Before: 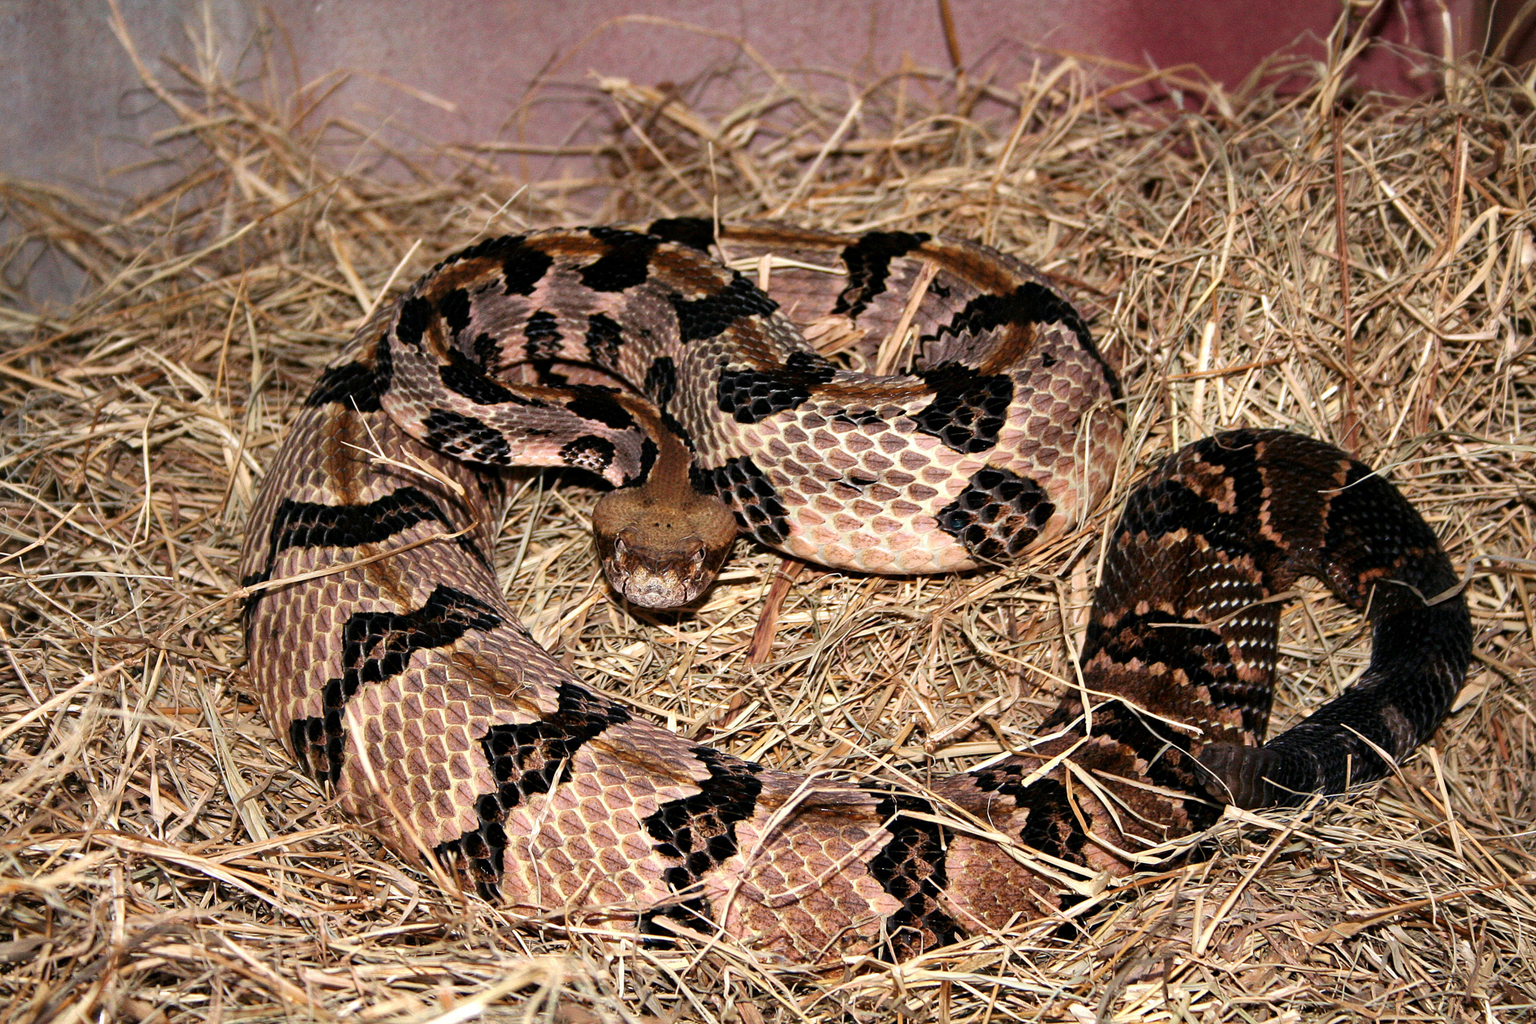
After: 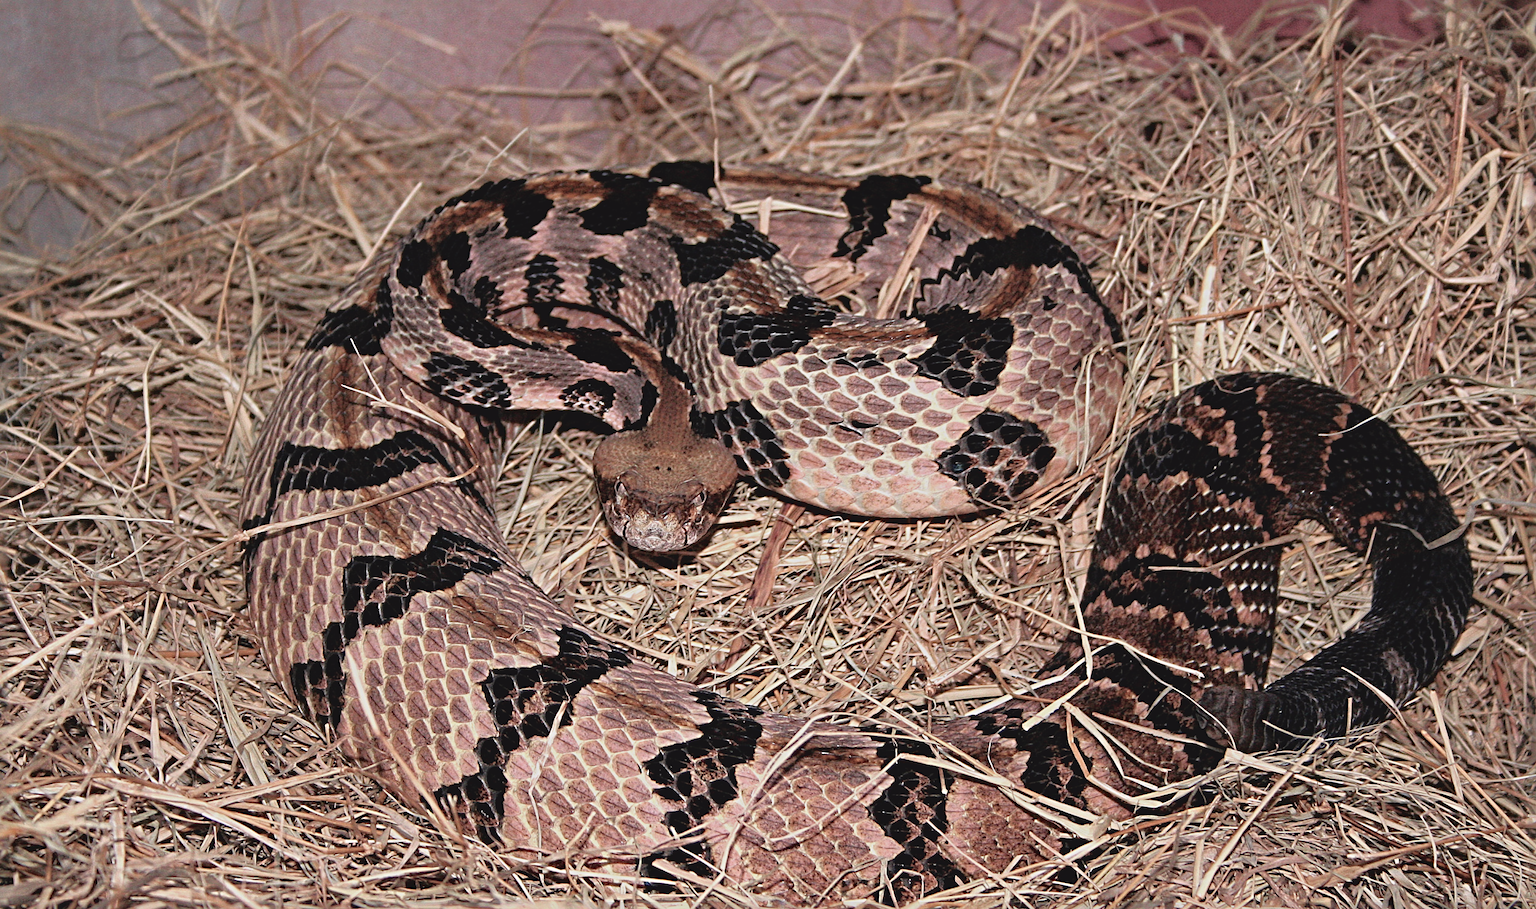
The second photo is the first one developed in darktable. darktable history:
crop and rotate: top 5.609%, bottom 5.609%
sharpen: radius 4.883
tone curve: curves: ch0 [(0, 0) (0.126, 0.061) (0.362, 0.382) (0.498, 0.498) (0.706, 0.712) (1, 1)]; ch1 [(0, 0) (0.5, 0.505) (0.55, 0.578) (1, 1)]; ch2 [(0, 0) (0.44, 0.424) (0.489, 0.483) (0.537, 0.538) (1, 1)], color space Lab, independent channels, preserve colors none
contrast brightness saturation: contrast -0.26, saturation -0.43
